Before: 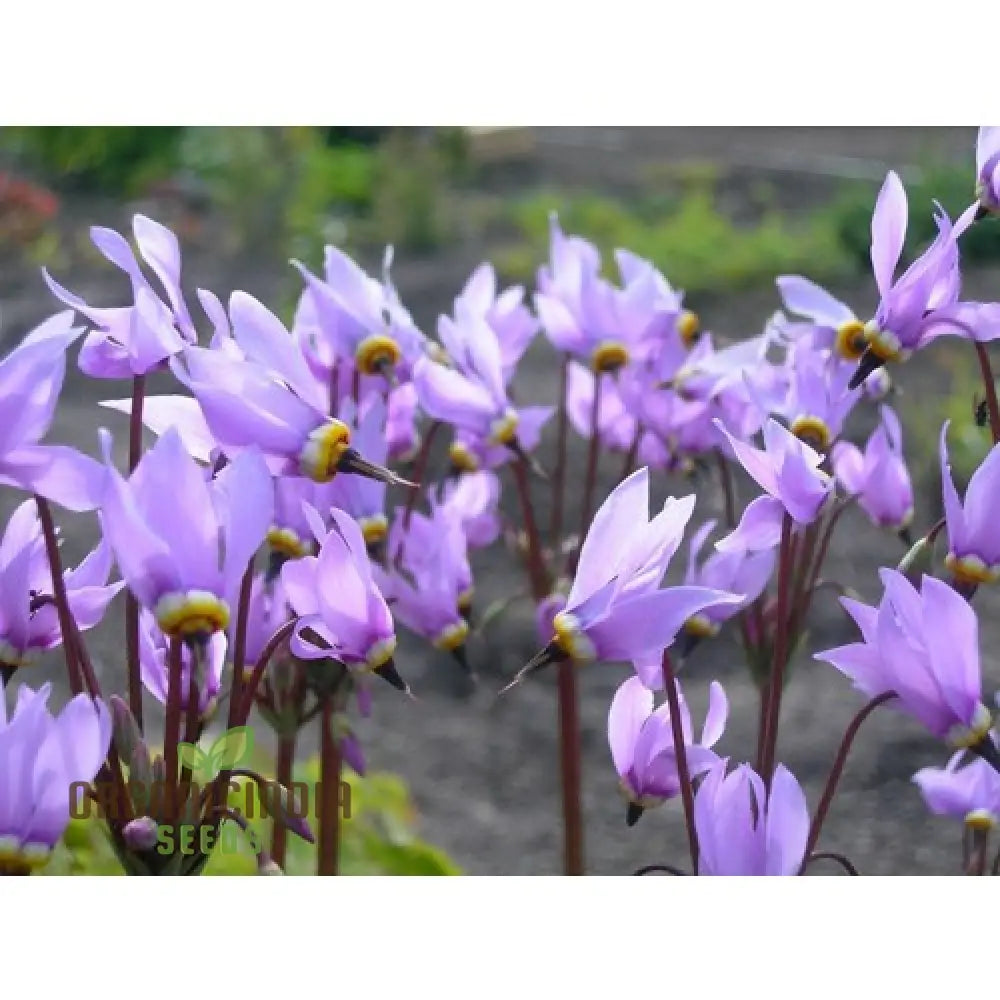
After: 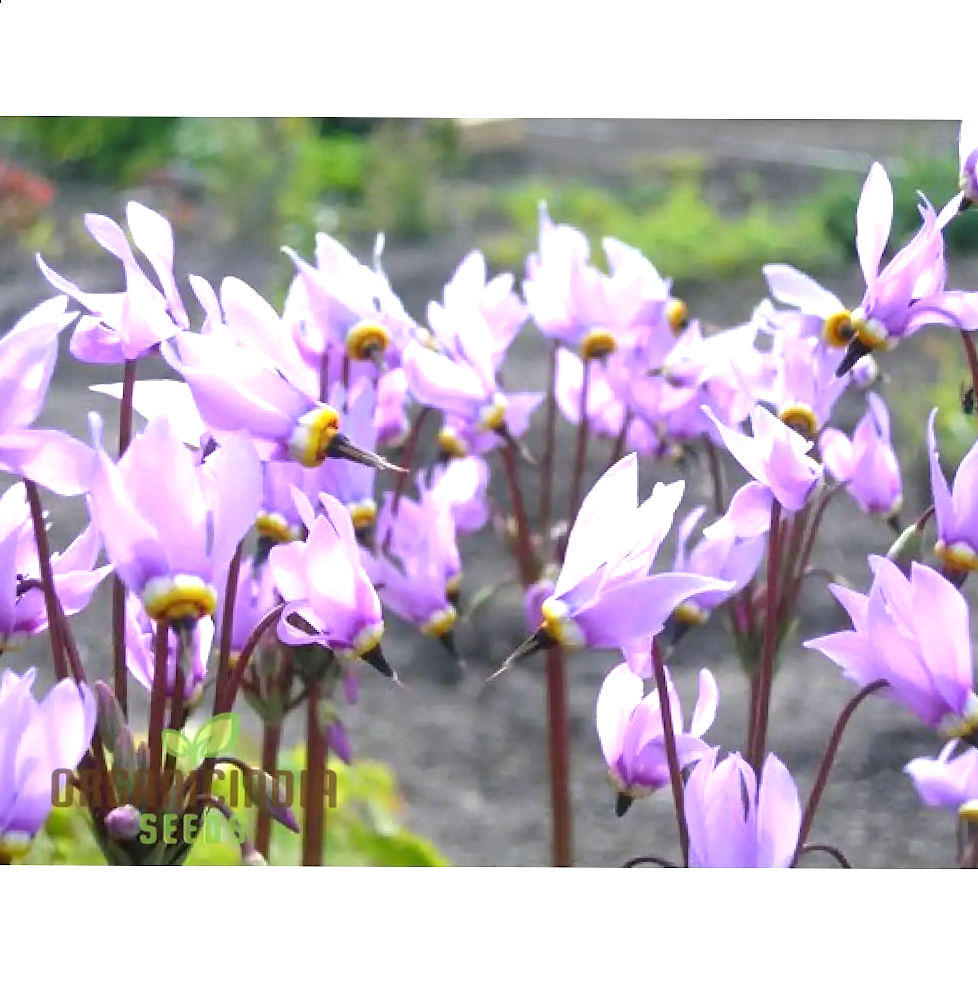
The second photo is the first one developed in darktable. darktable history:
rotate and perspective: rotation 0.226°, lens shift (vertical) -0.042, crop left 0.023, crop right 0.982, crop top 0.006, crop bottom 0.994
exposure: exposure 0.943 EV, compensate highlight preservation false
